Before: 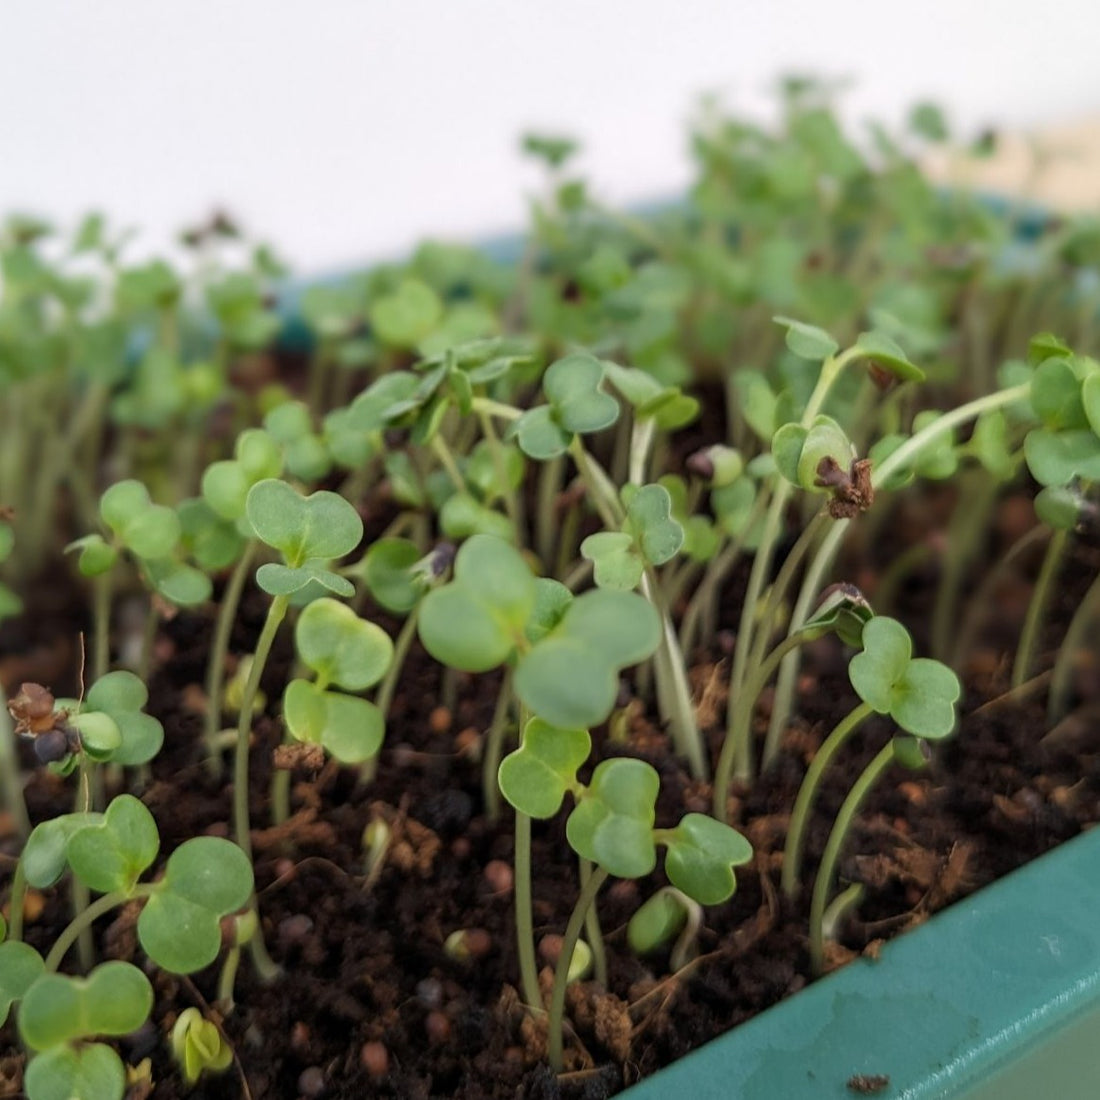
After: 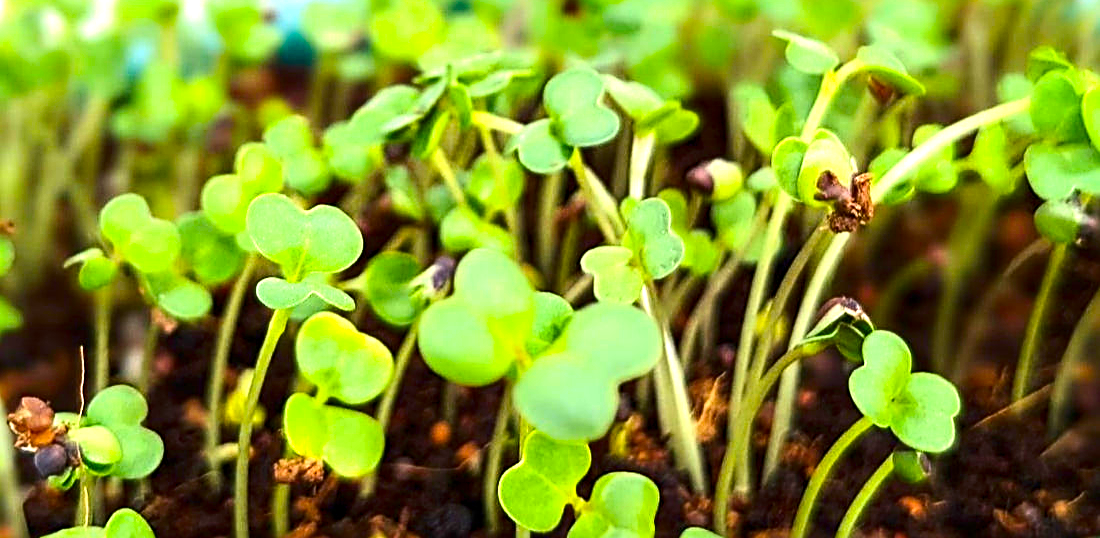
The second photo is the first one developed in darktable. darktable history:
crop and rotate: top 26.014%, bottom 25.074%
exposure: exposure 1 EV, compensate highlight preservation false
contrast brightness saturation: contrast 0.194, brightness -0.103, saturation 0.211
color balance rgb: perceptual saturation grading › global saturation 25.132%, perceptual brilliance grading › global brilliance 12.167%, global vibrance 23.684%
sharpen: radius 2.599, amount 0.683
